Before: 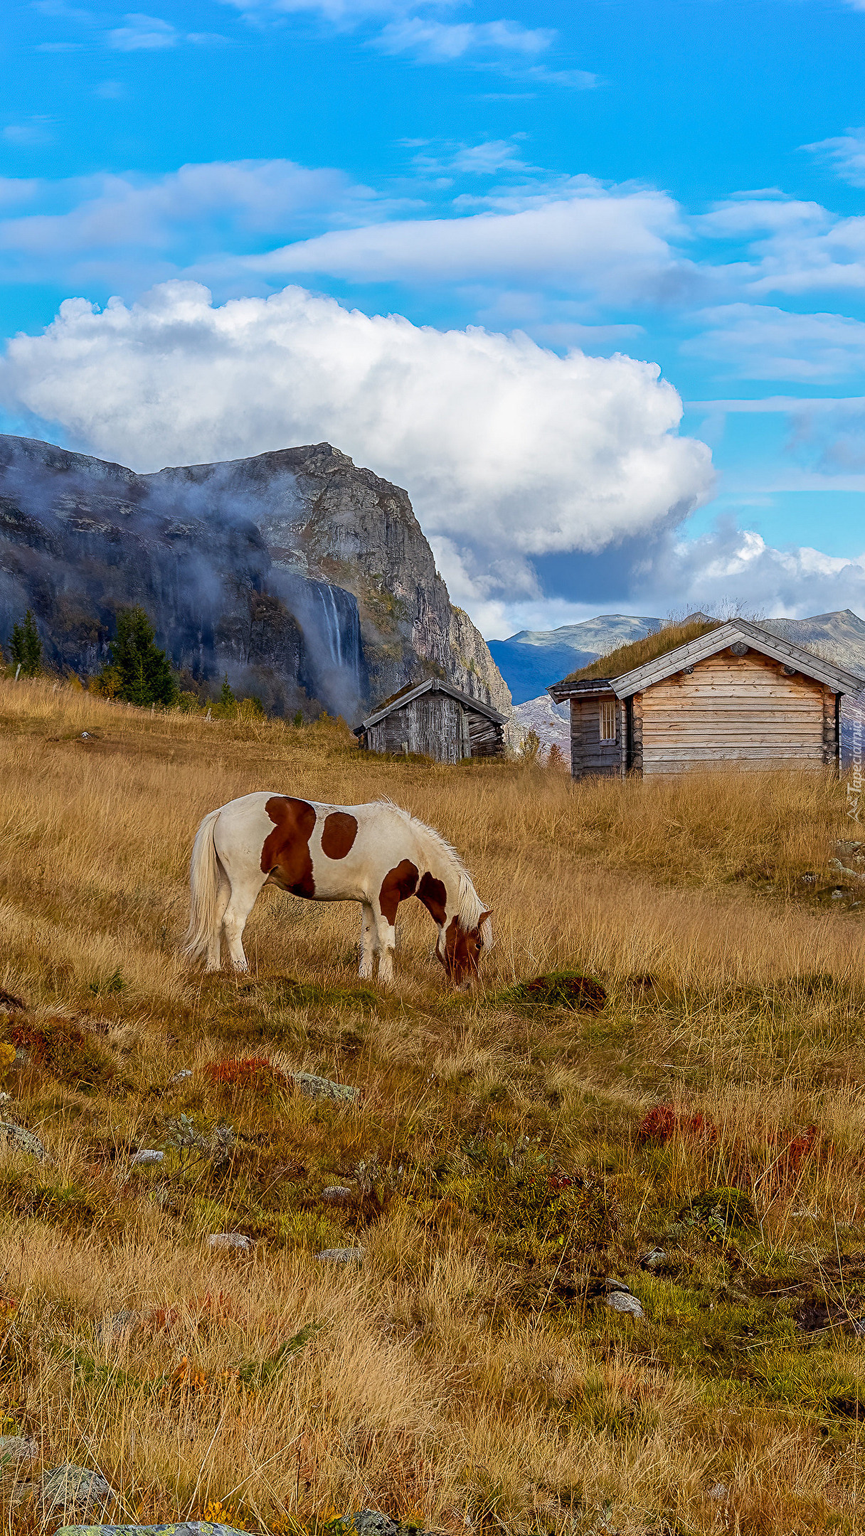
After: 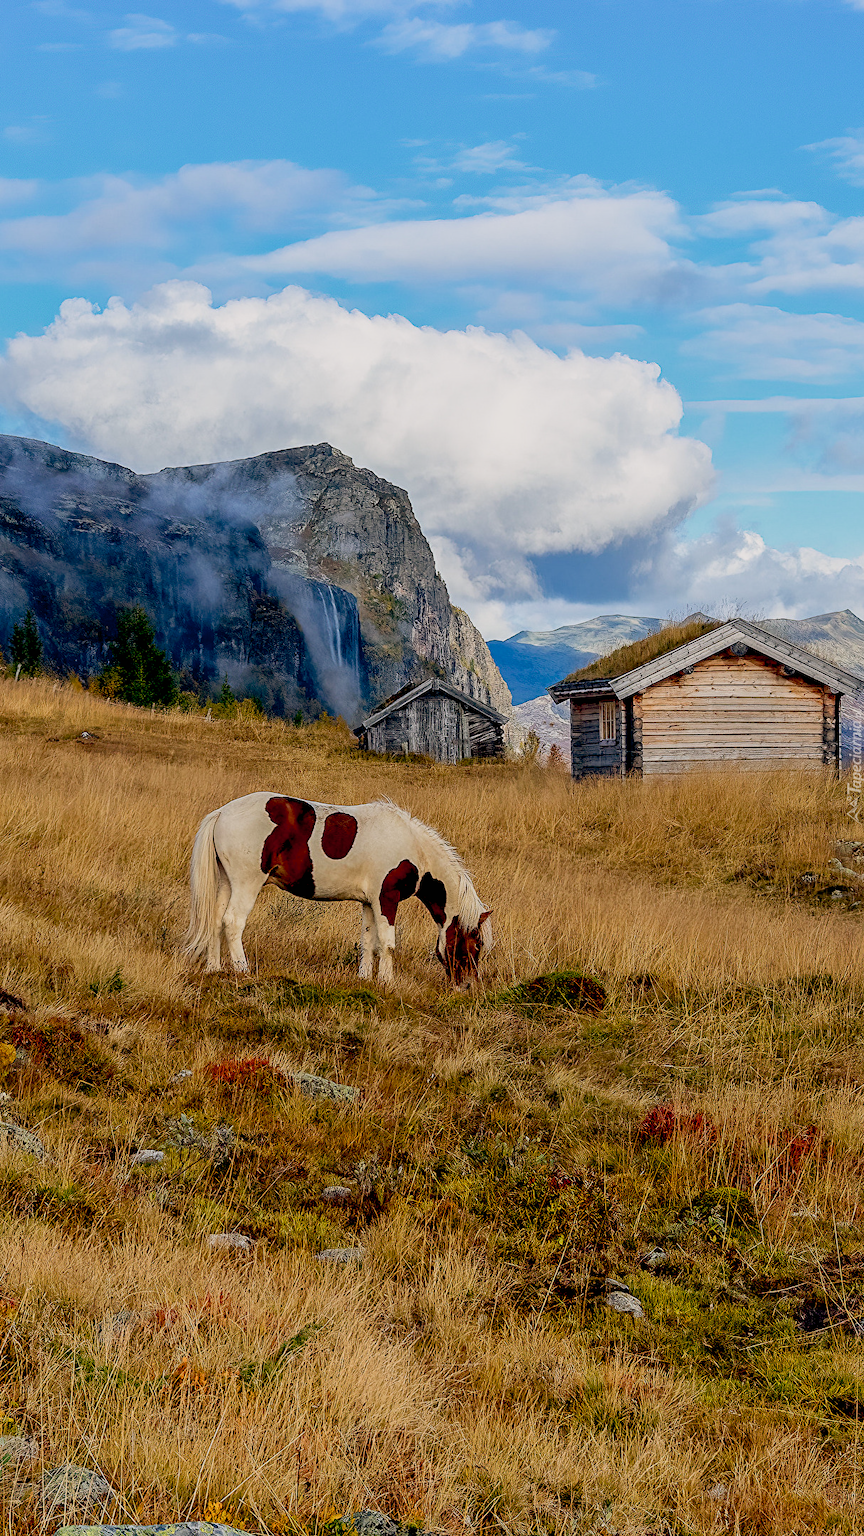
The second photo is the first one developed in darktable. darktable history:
white balance: emerald 1
color balance: lift [0.975, 0.993, 1, 1.015], gamma [1.1, 1, 1, 0.945], gain [1, 1.04, 1, 0.95]
sigmoid: contrast 1.22, skew 0.65
